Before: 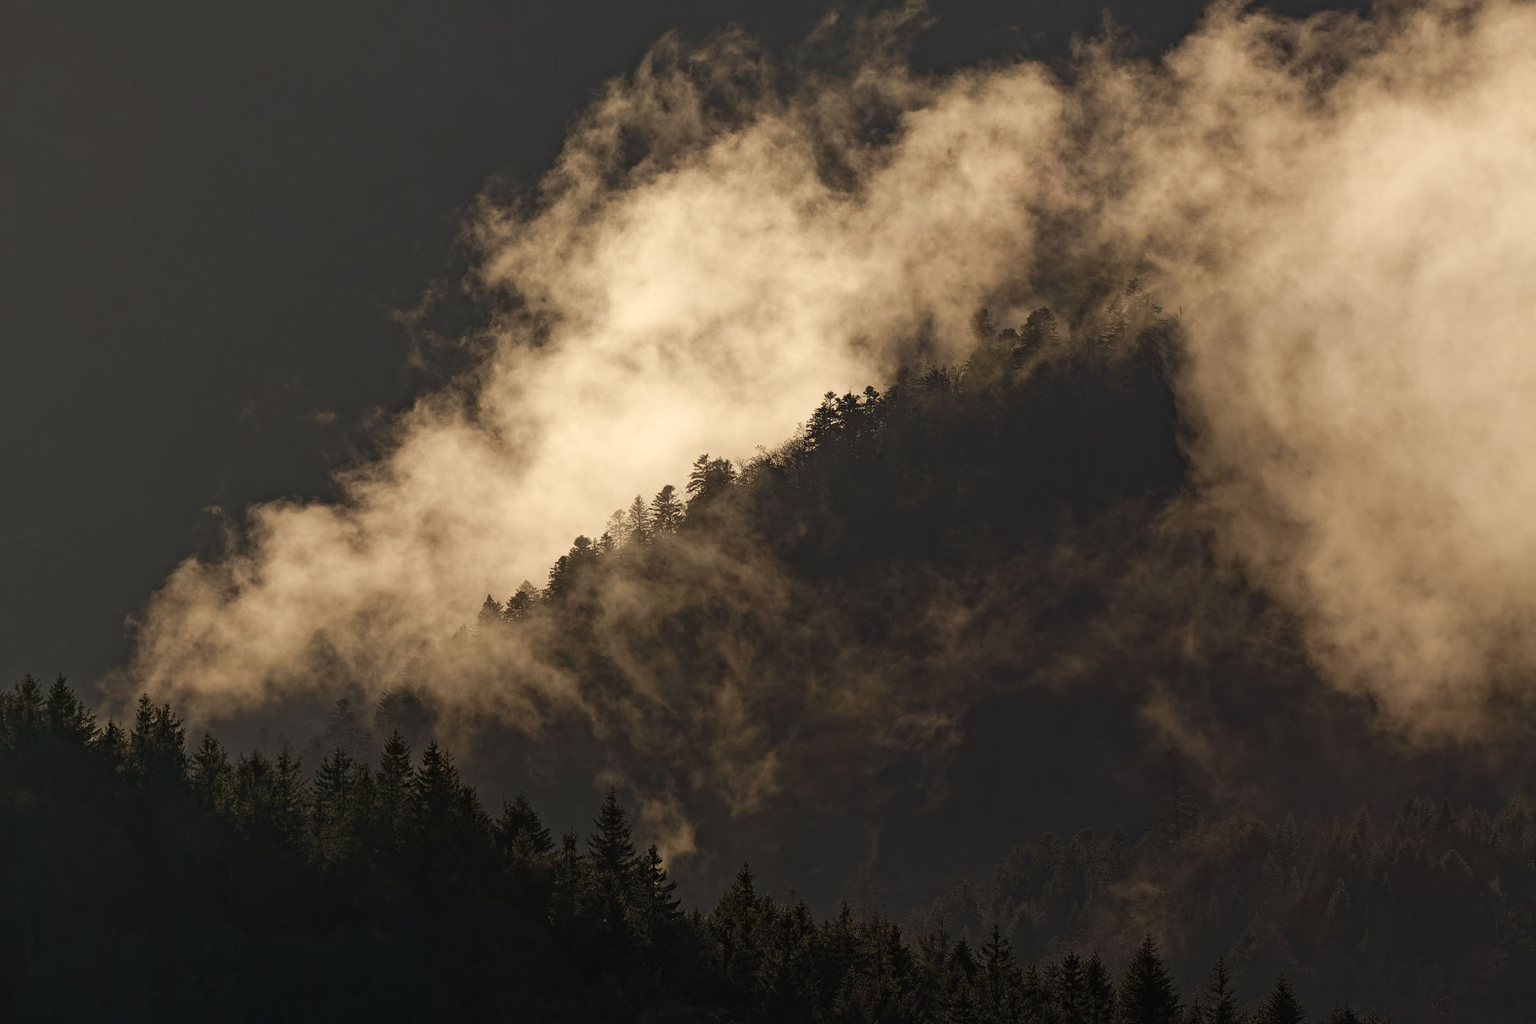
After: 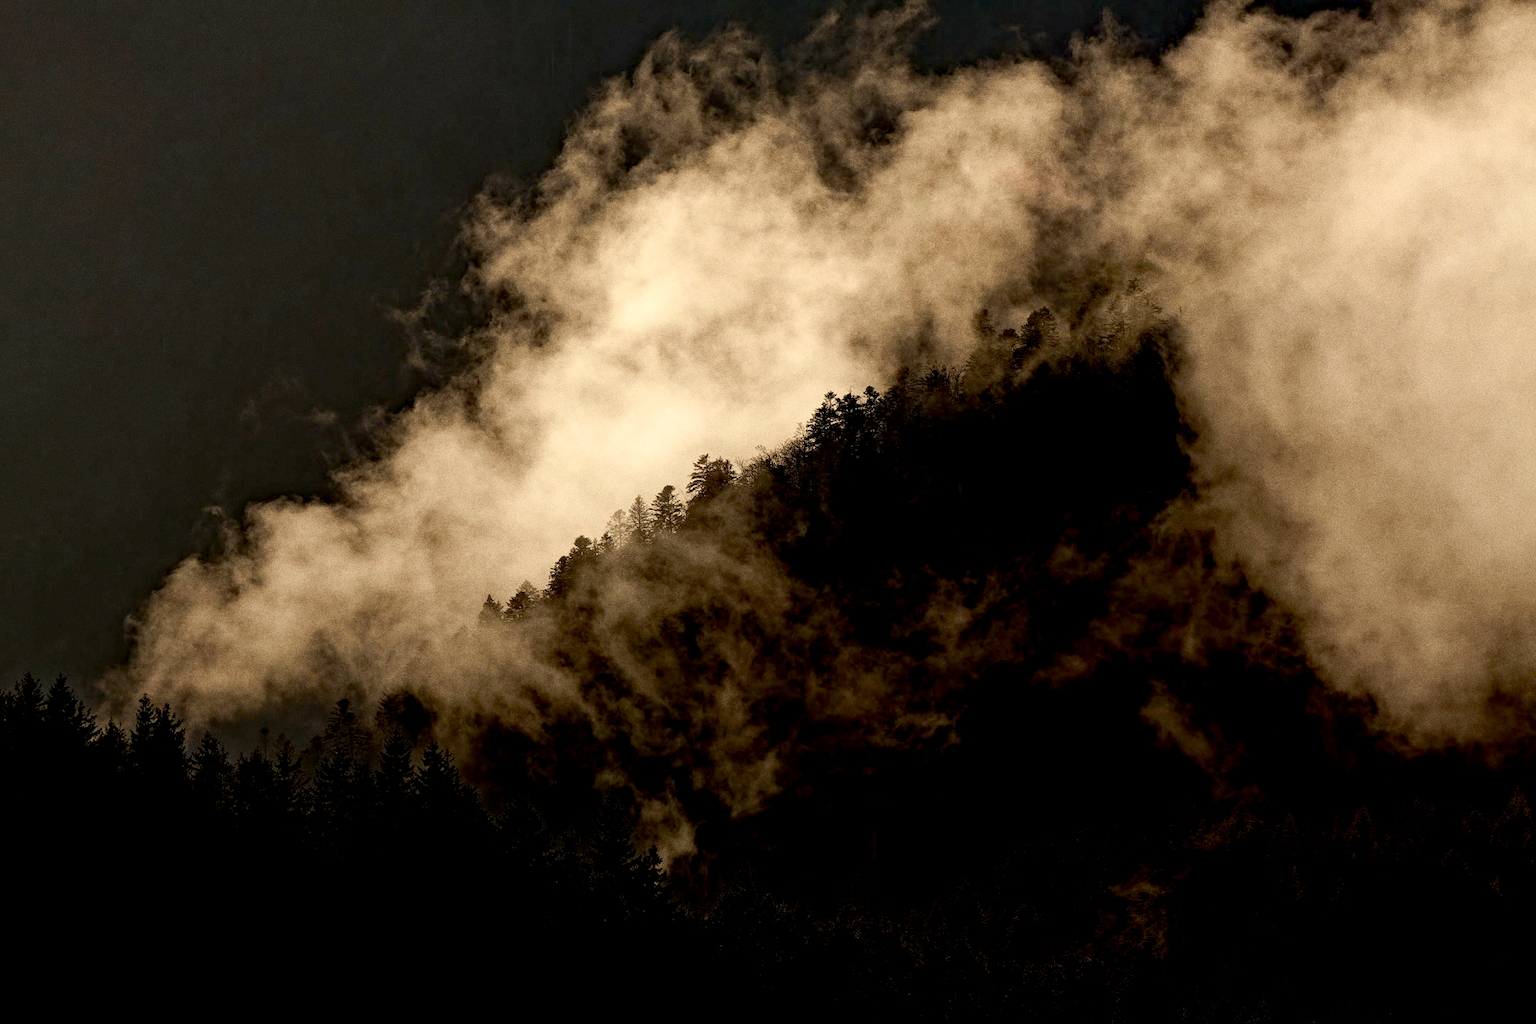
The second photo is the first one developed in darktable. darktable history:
exposure: black level correction 0.025, exposure 0.182 EV, compensate highlight preservation false
grain: coarseness 0.09 ISO, strength 40%
graduated density: rotation -180°, offset 27.42
